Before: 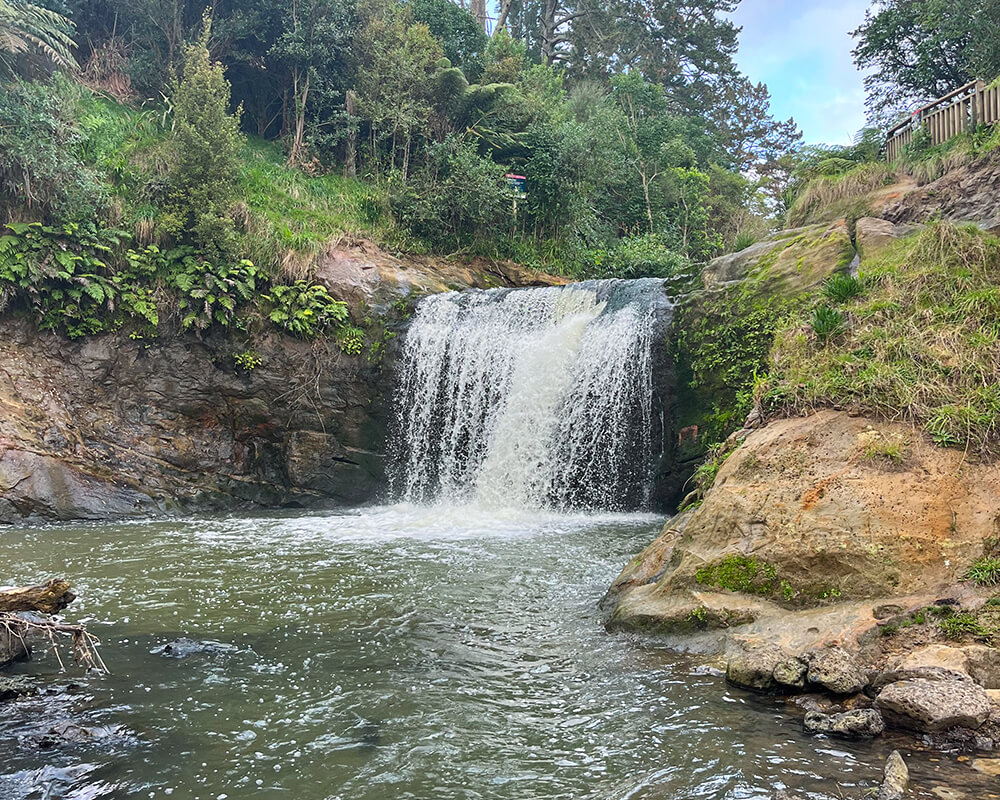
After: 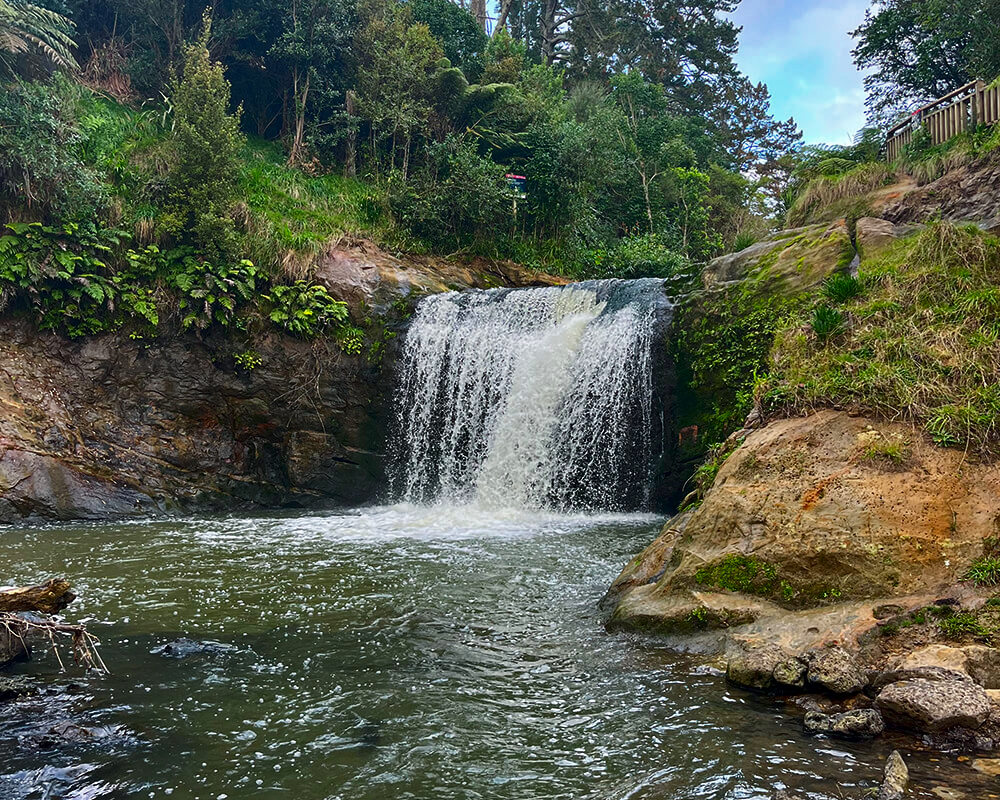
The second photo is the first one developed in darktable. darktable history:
base curve: curves: ch0 [(0, 0) (0.472, 0.455) (1, 1)], preserve colors none
contrast brightness saturation: brightness -0.25, saturation 0.196
